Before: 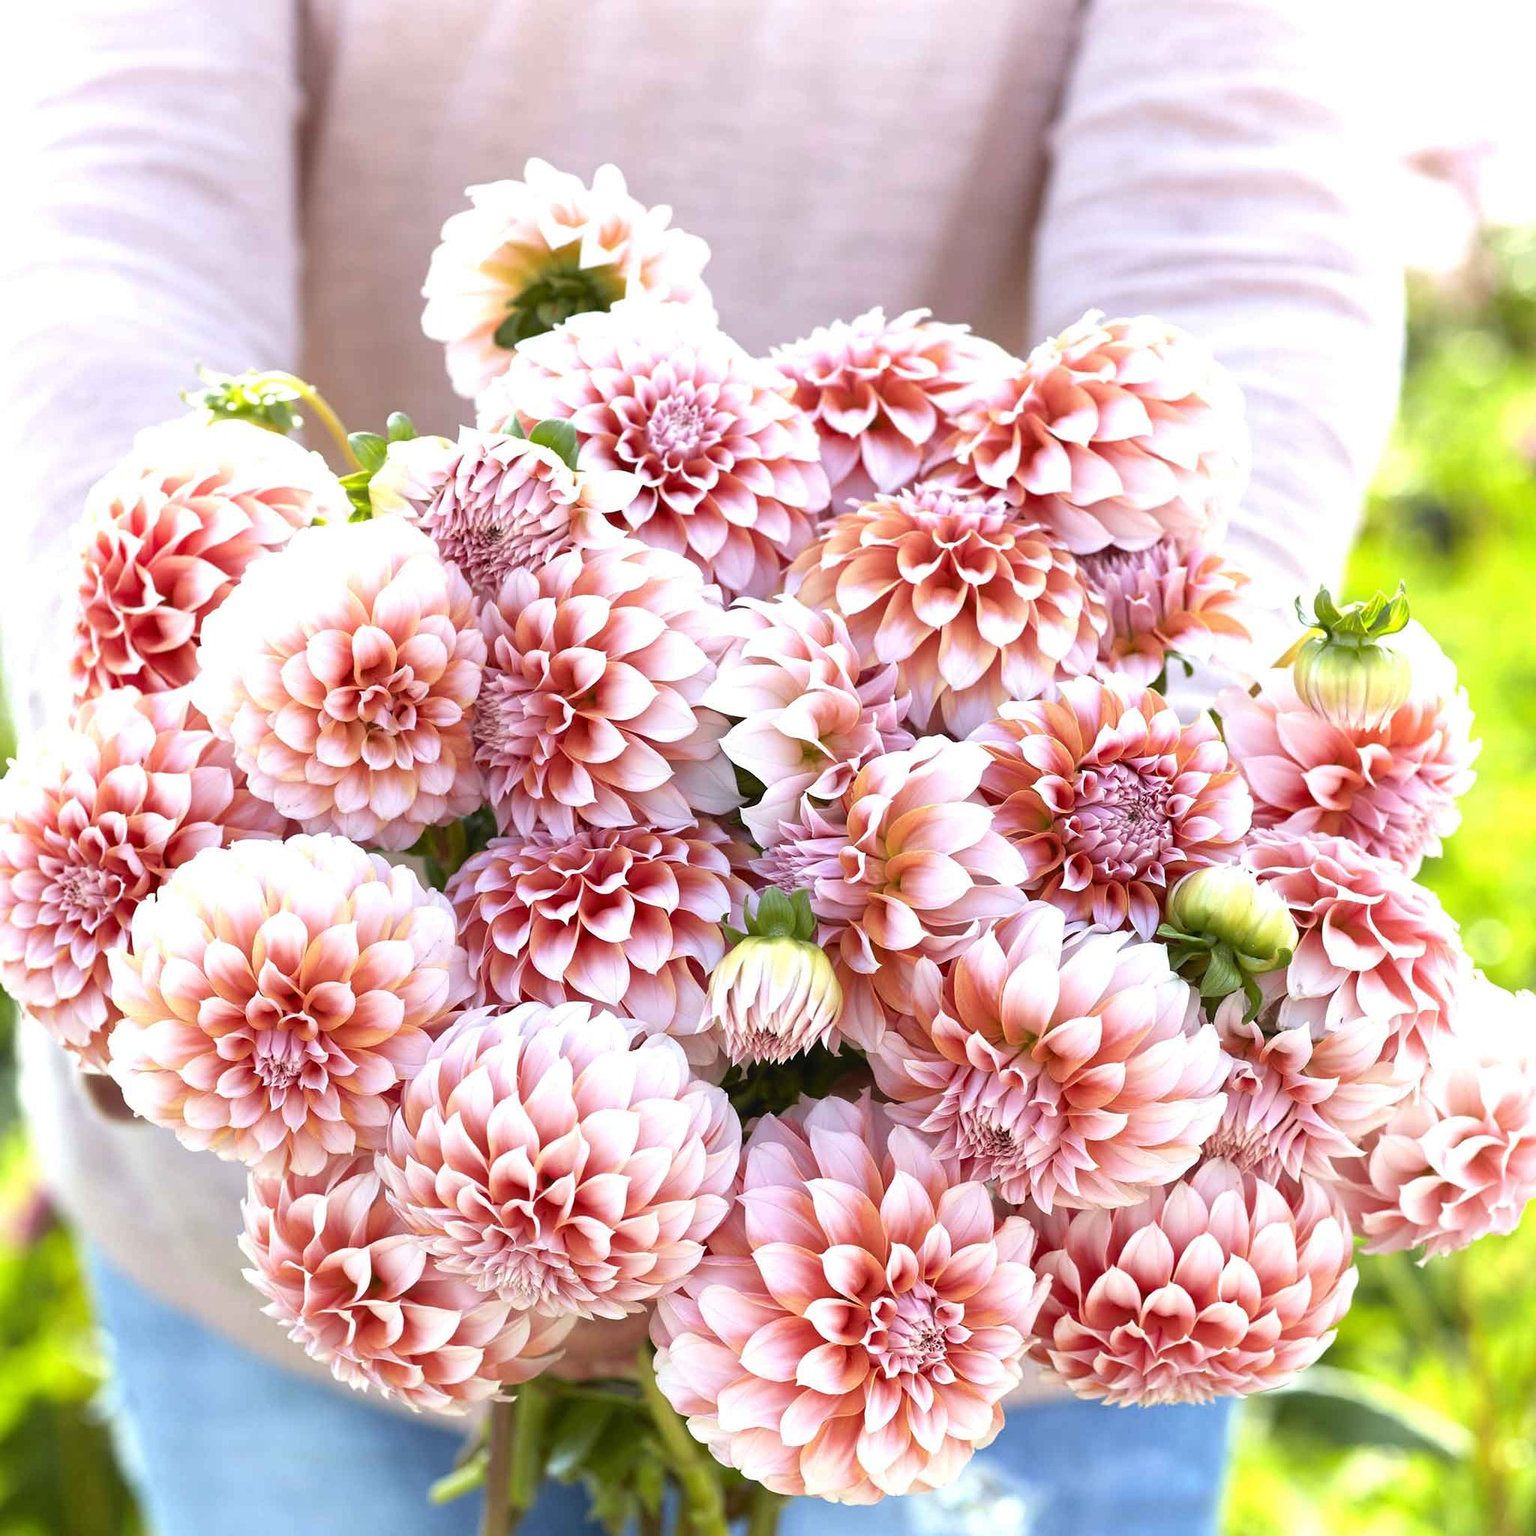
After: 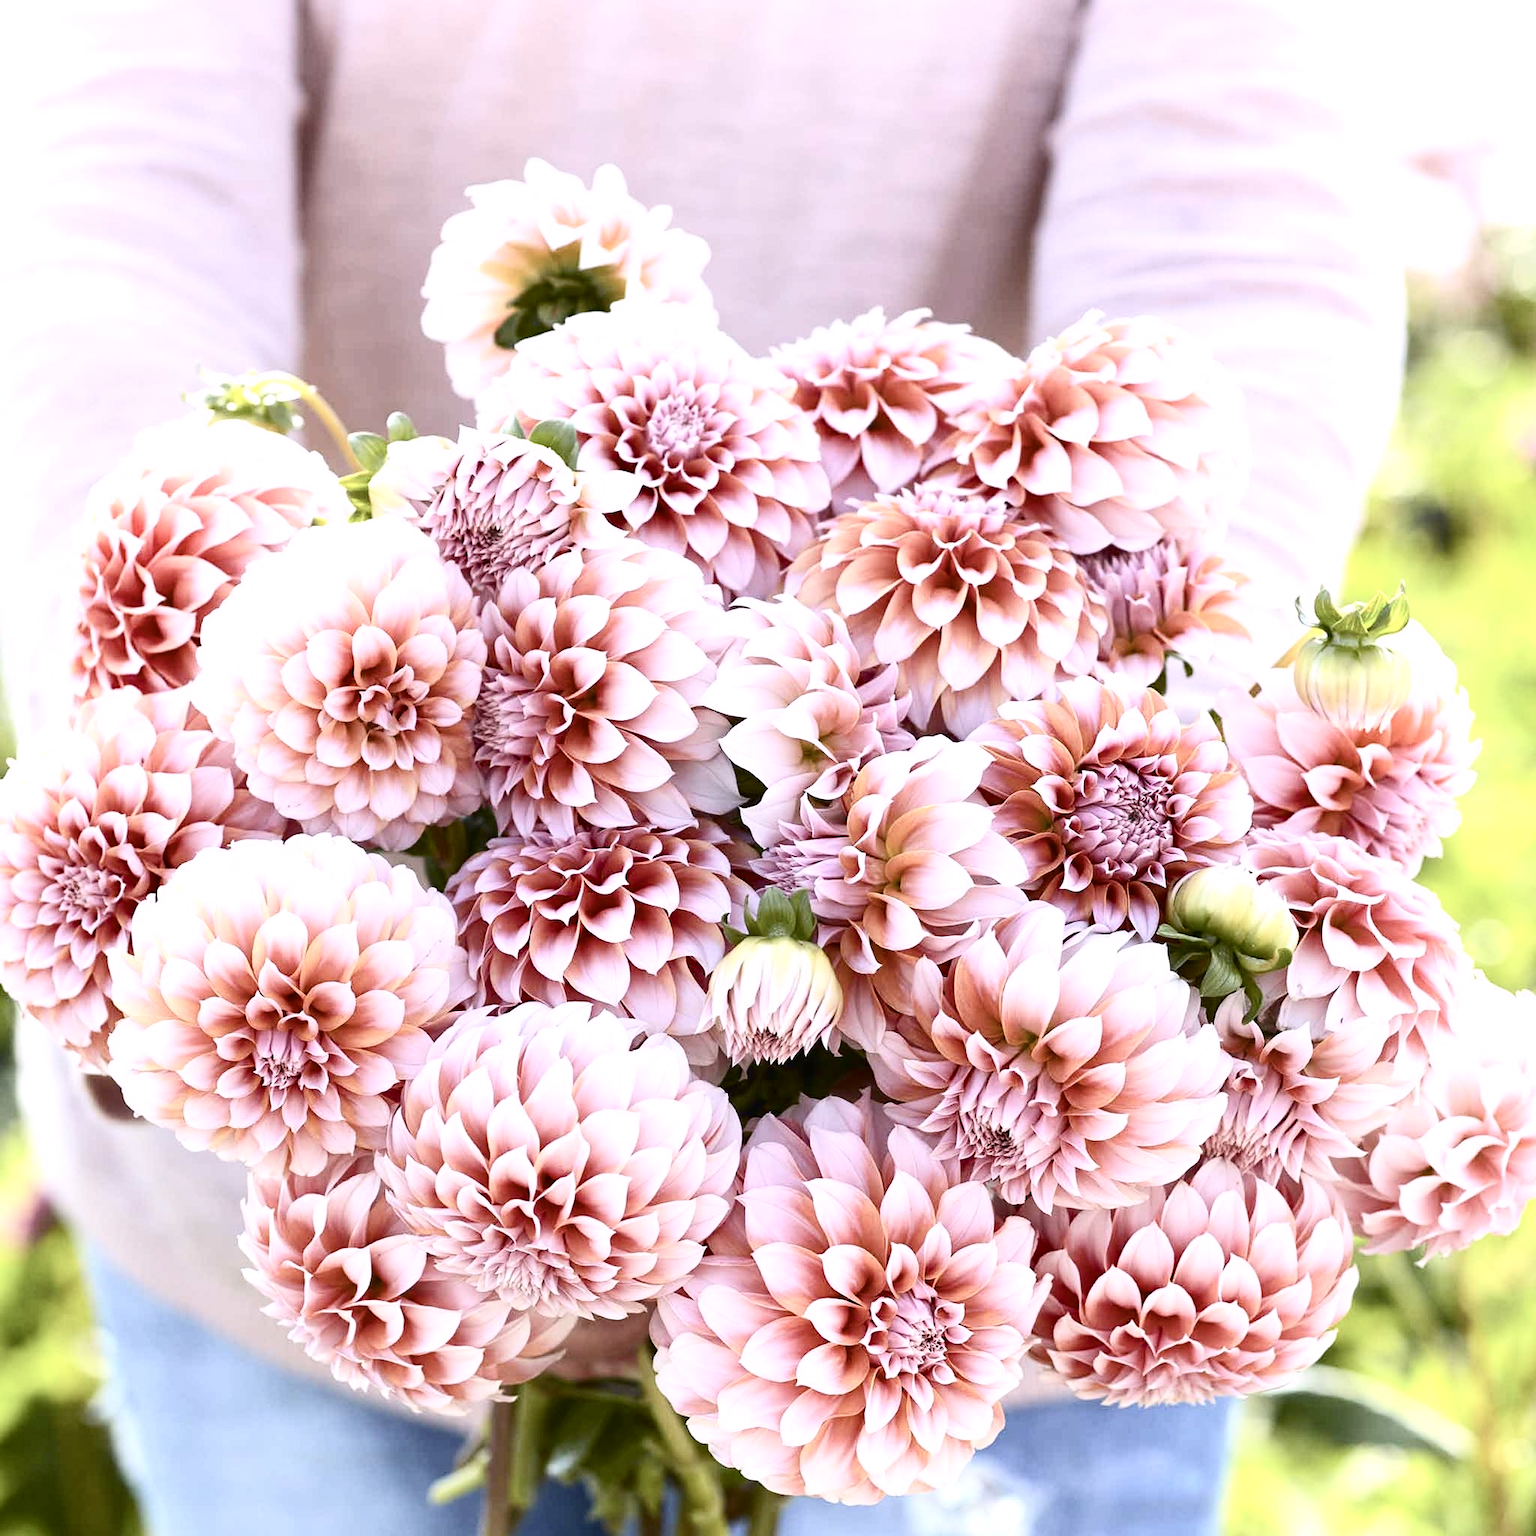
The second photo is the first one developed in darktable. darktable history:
color correction: highlights a* -0.182, highlights b* -0.124
contrast brightness saturation: contrast 0.25, saturation -0.31
color balance rgb: perceptual saturation grading › global saturation 20%, perceptual saturation grading › highlights -25%, perceptual saturation grading › shadows 25%
white balance: red 1.05, blue 1.072
